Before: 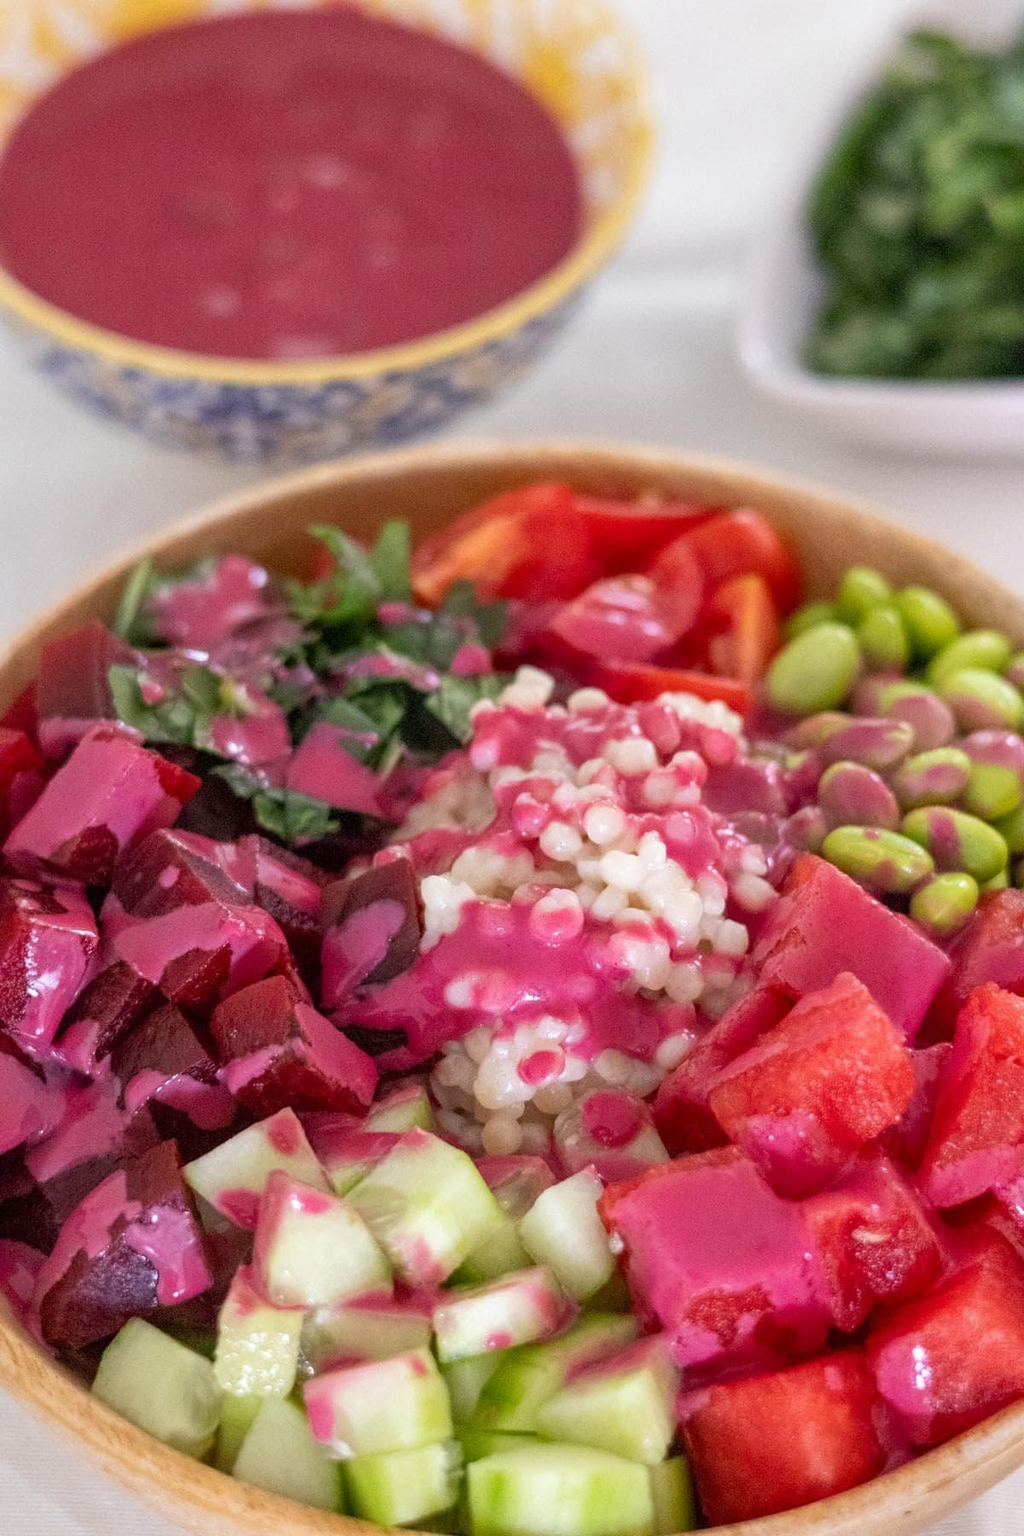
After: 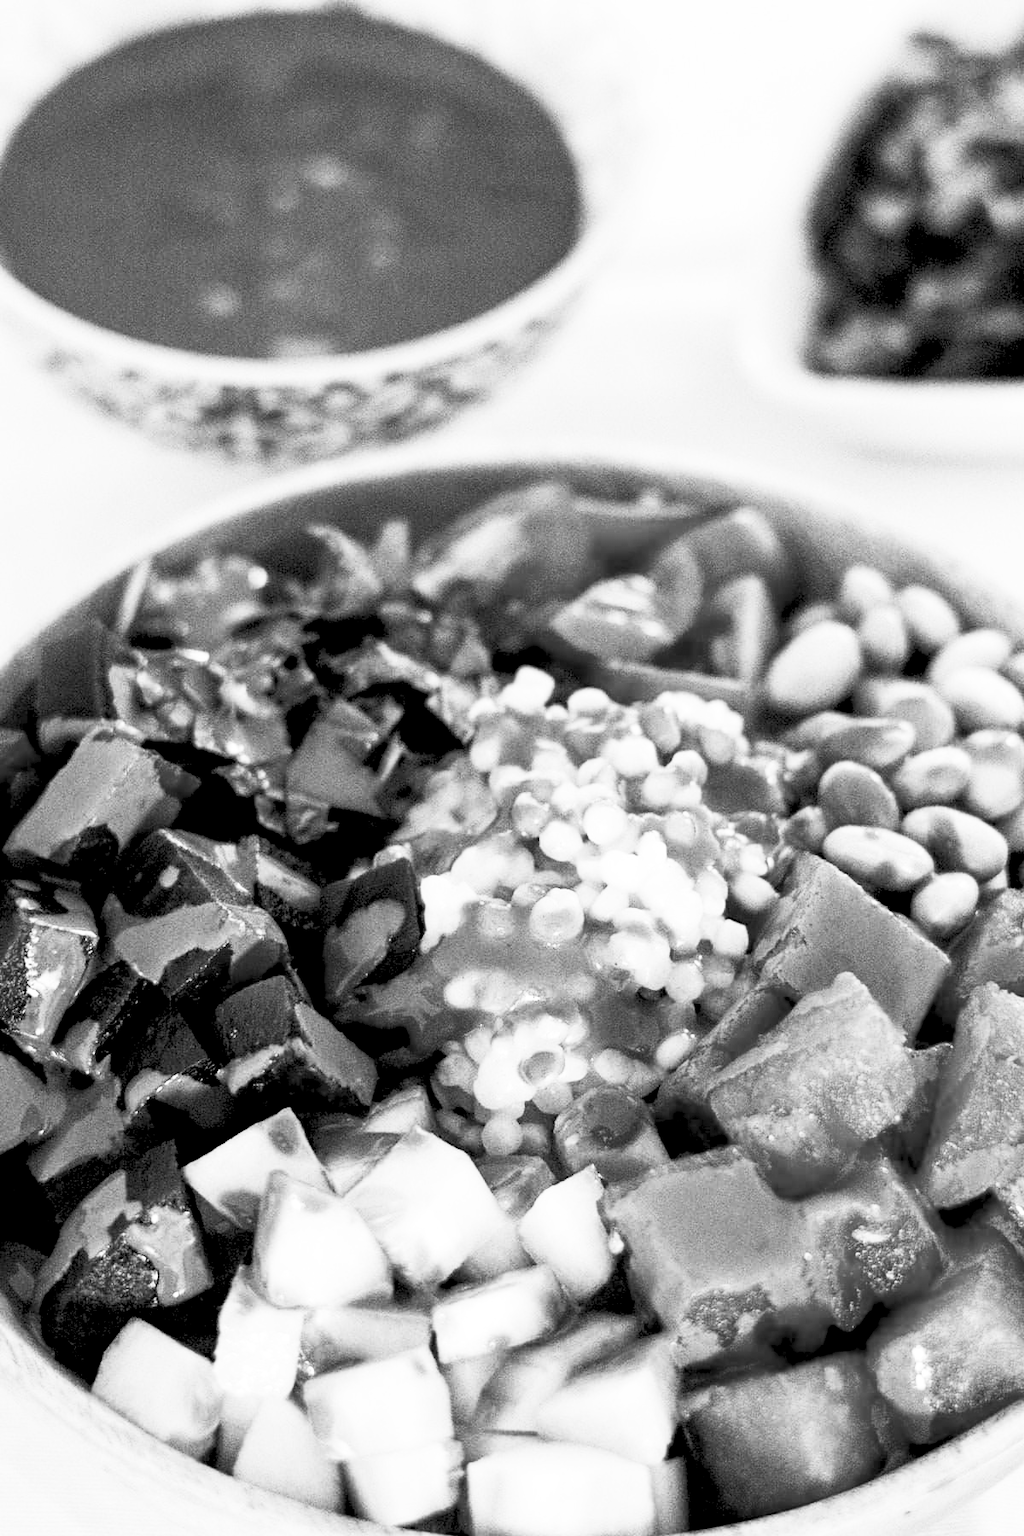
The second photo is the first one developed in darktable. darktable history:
contrast brightness saturation: contrast 0.53, brightness 0.47, saturation -1
rgb levels: levels [[0.034, 0.472, 0.904], [0, 0.5, 1], [0, 0.5, 1]]
